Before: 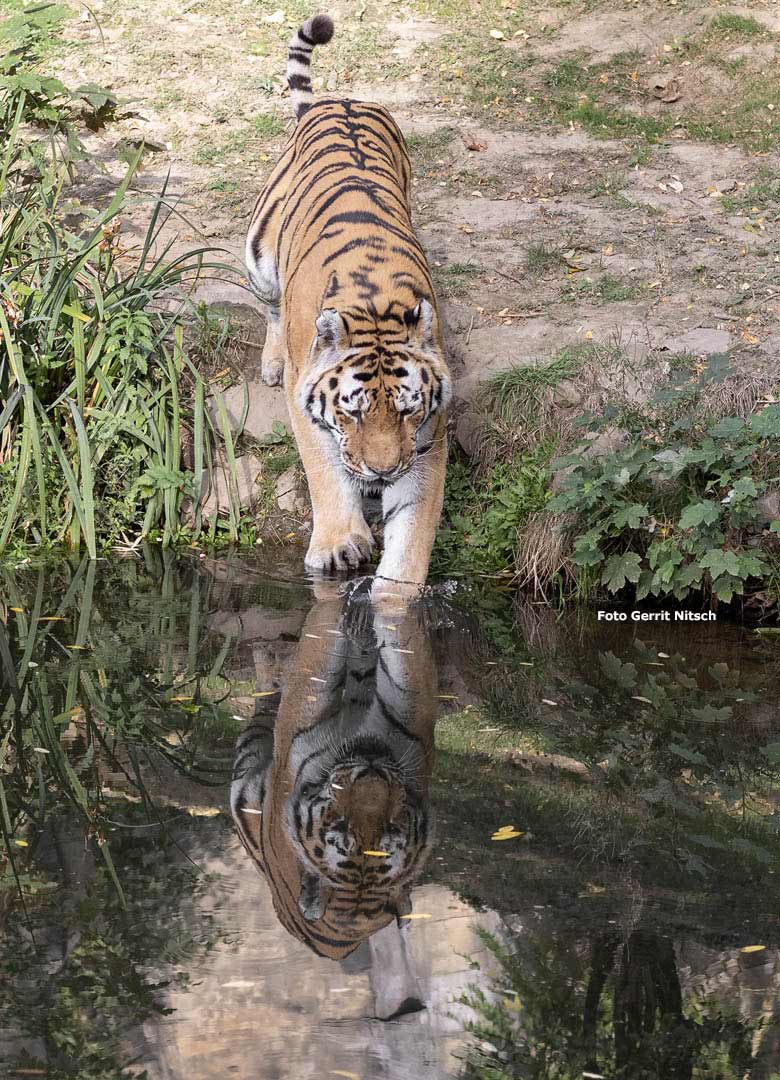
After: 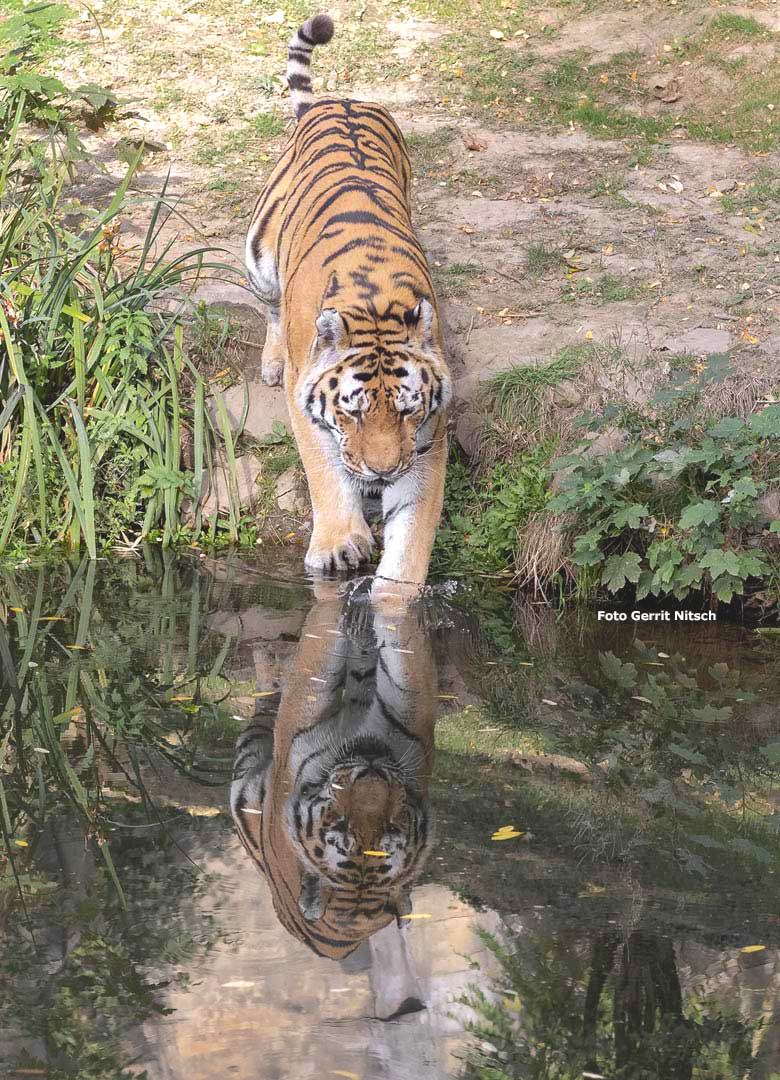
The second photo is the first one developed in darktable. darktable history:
tone equalizer: -8 EV -0.433 EV, -7 EV -0.386 EV, -6 EV -0.33 EV, -5 EV -0.2 EV, -3 EV 0.198 EV, -2 EV 0.359 EV, -1 EV 0.413 EV, +0 EV 0.402 EV, mask exposure compensation -0.505 EV
shadows and highlights: on, module defaults
contrast brightness saturation: contrast -0.104, brightness 0.054, saturation 0.085
